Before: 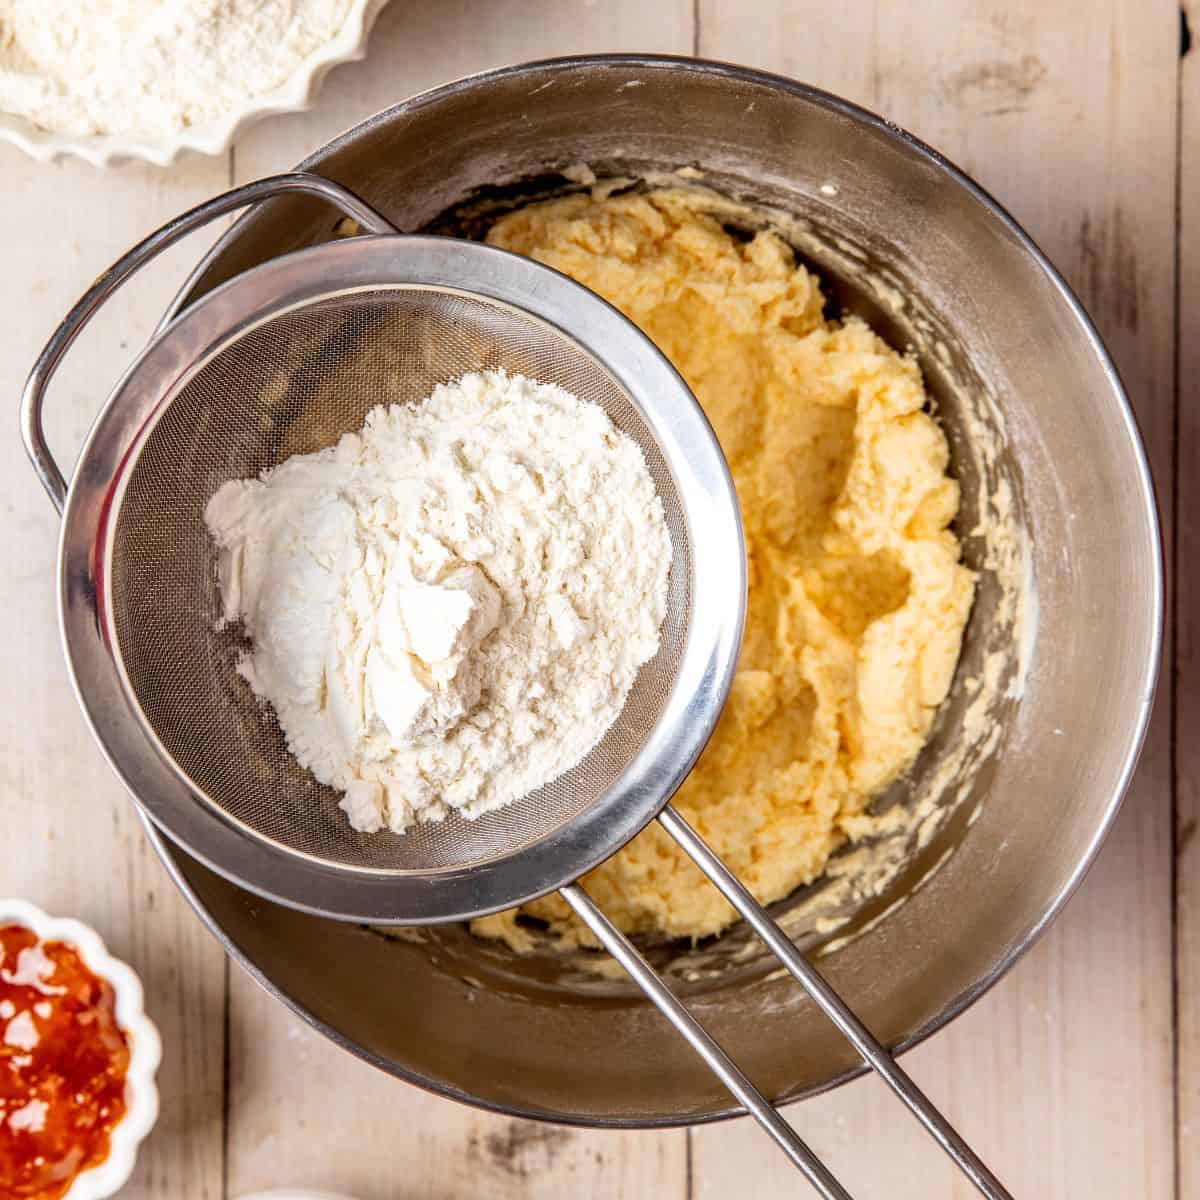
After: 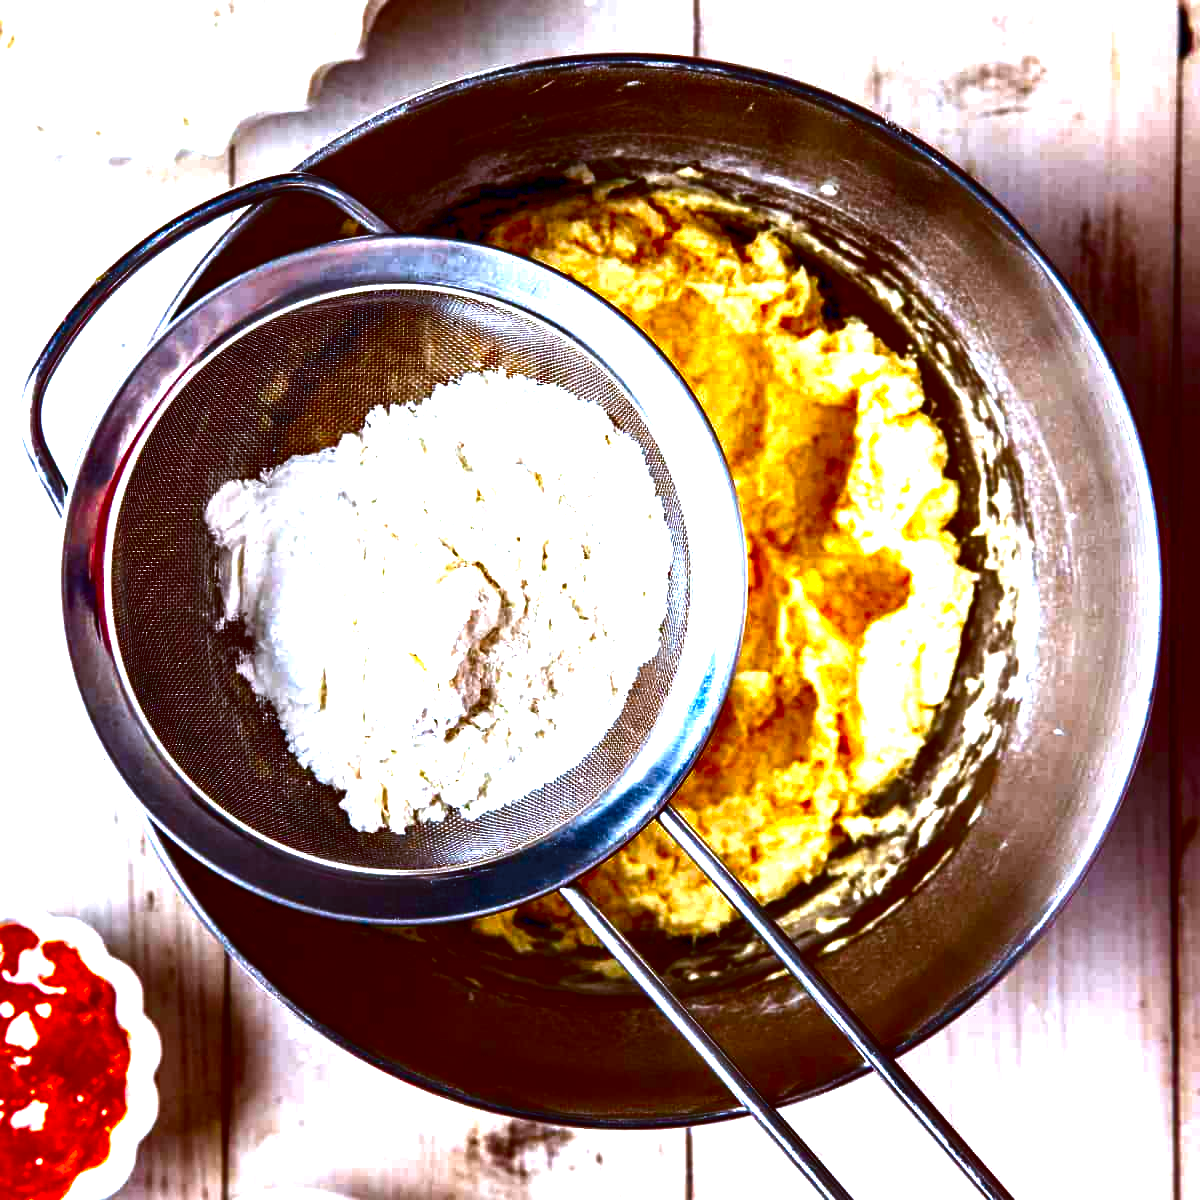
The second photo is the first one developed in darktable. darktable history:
contrast brightness saturation: brightness -0.988, saturation 0.982
color calibration: x 0.38, y 0.391, temperature 4082.83 K
exposure: black level correction 0, exposure 1 EV, compensate highlight preservation false
